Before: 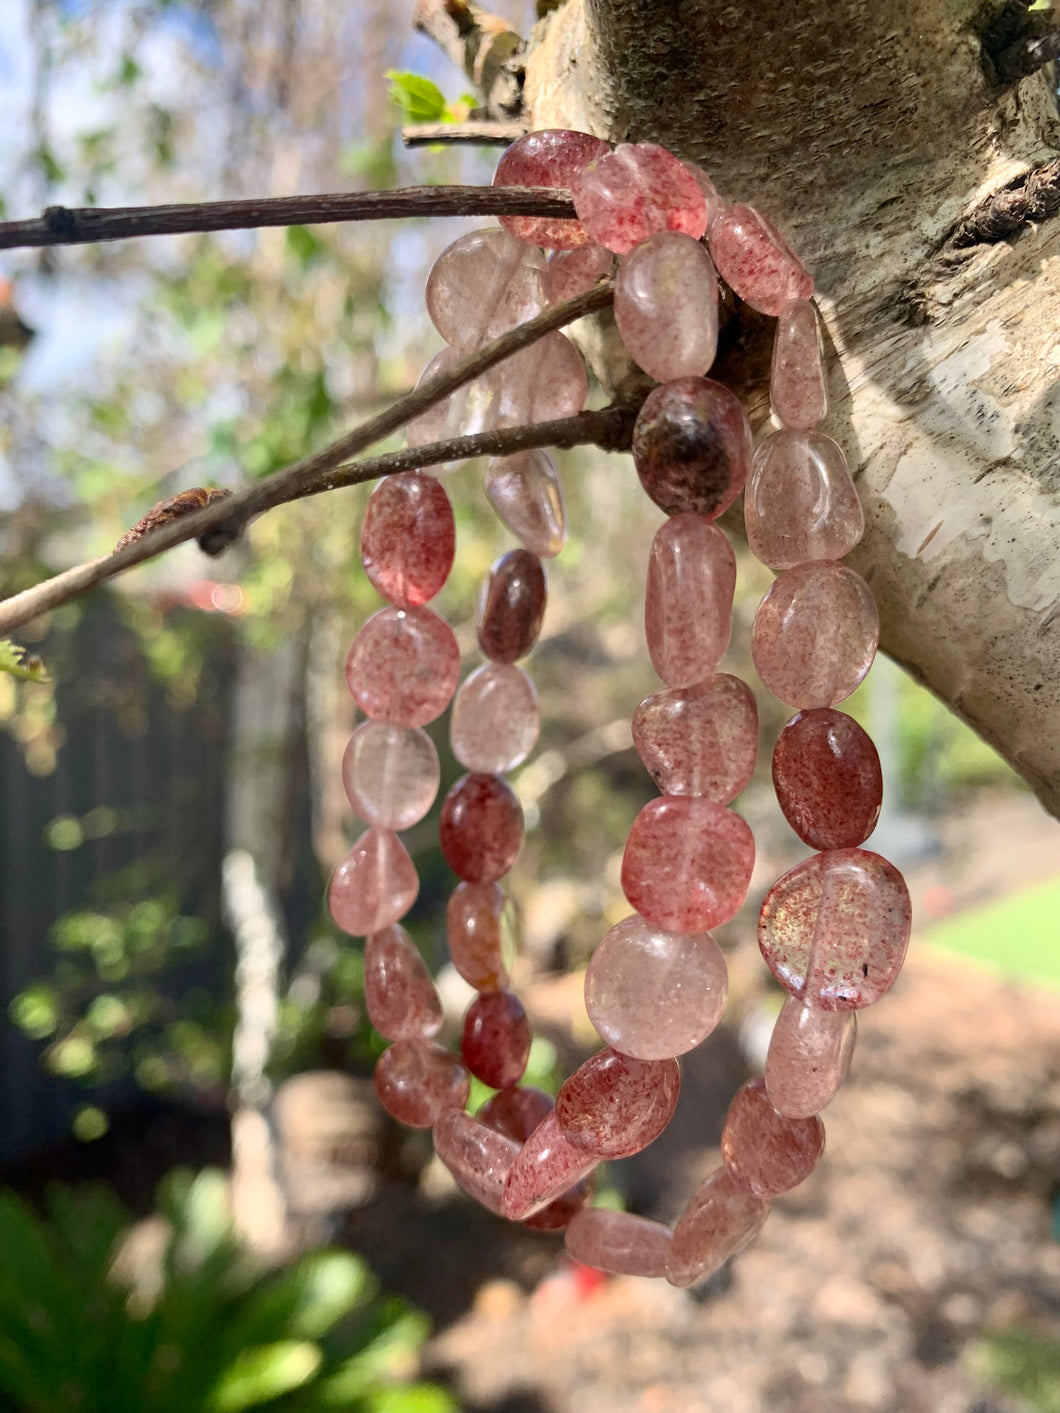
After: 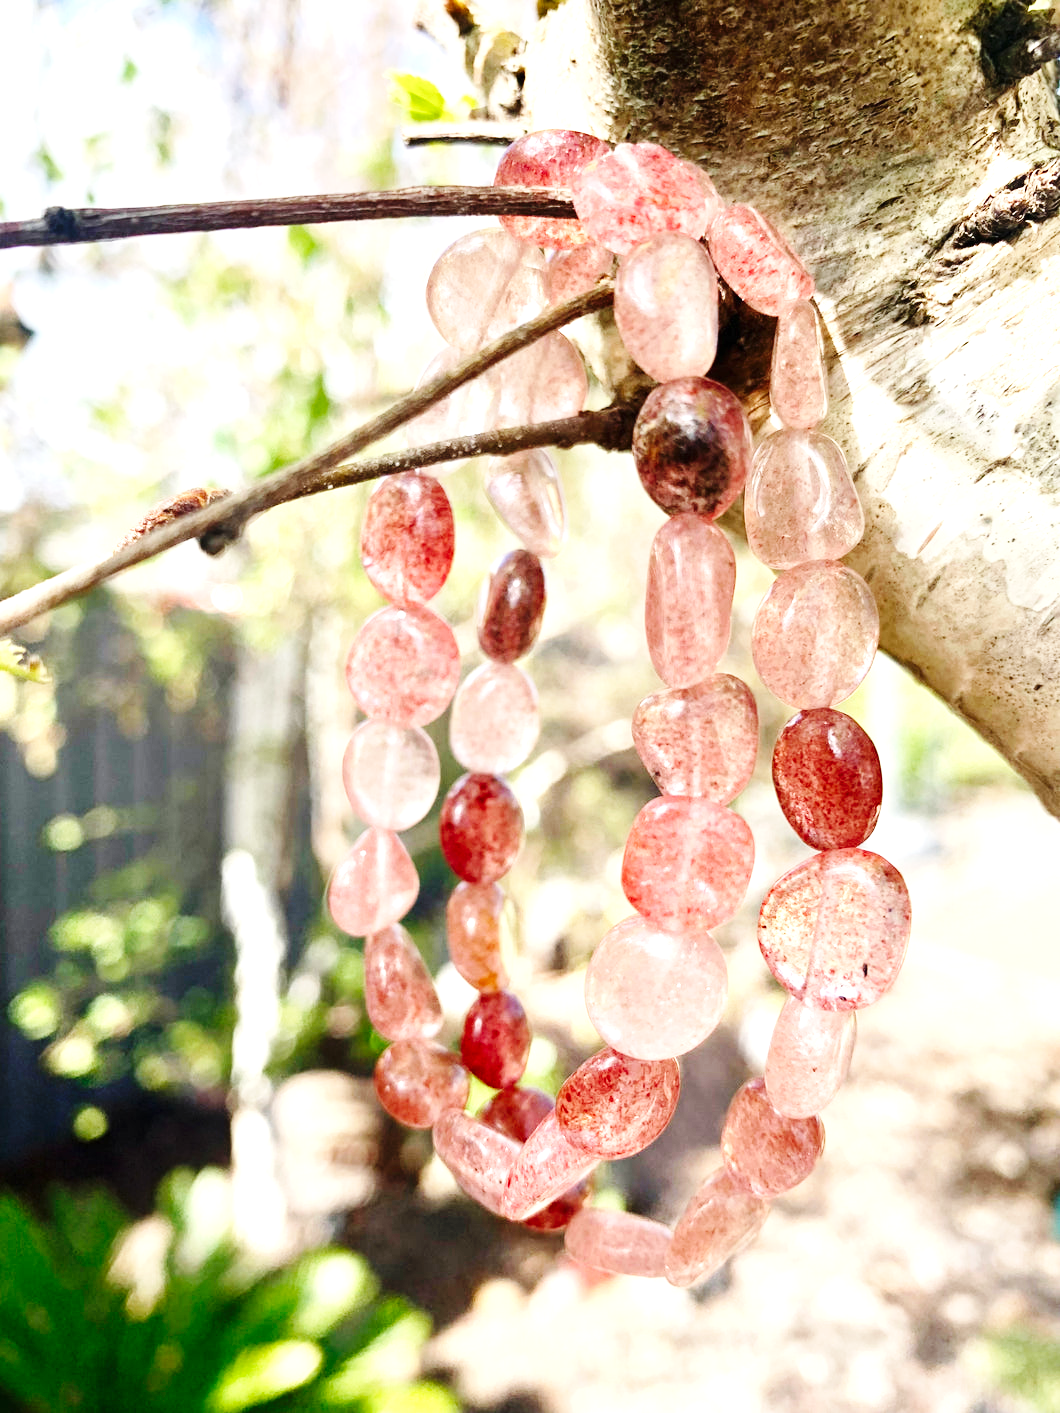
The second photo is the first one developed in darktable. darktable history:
exposure: black level correction 0, exposure 1.2 EV, compensate exposure bias true, compensate highlight preservation false
base curve: curves: ch0 [(0, 0) (0.036, 0.025) (0.121, 0.166) (0.206, 0.329) (0.605, 0.79) (1, 1)], preserve colors none
tone equalizer: on, module defaults
